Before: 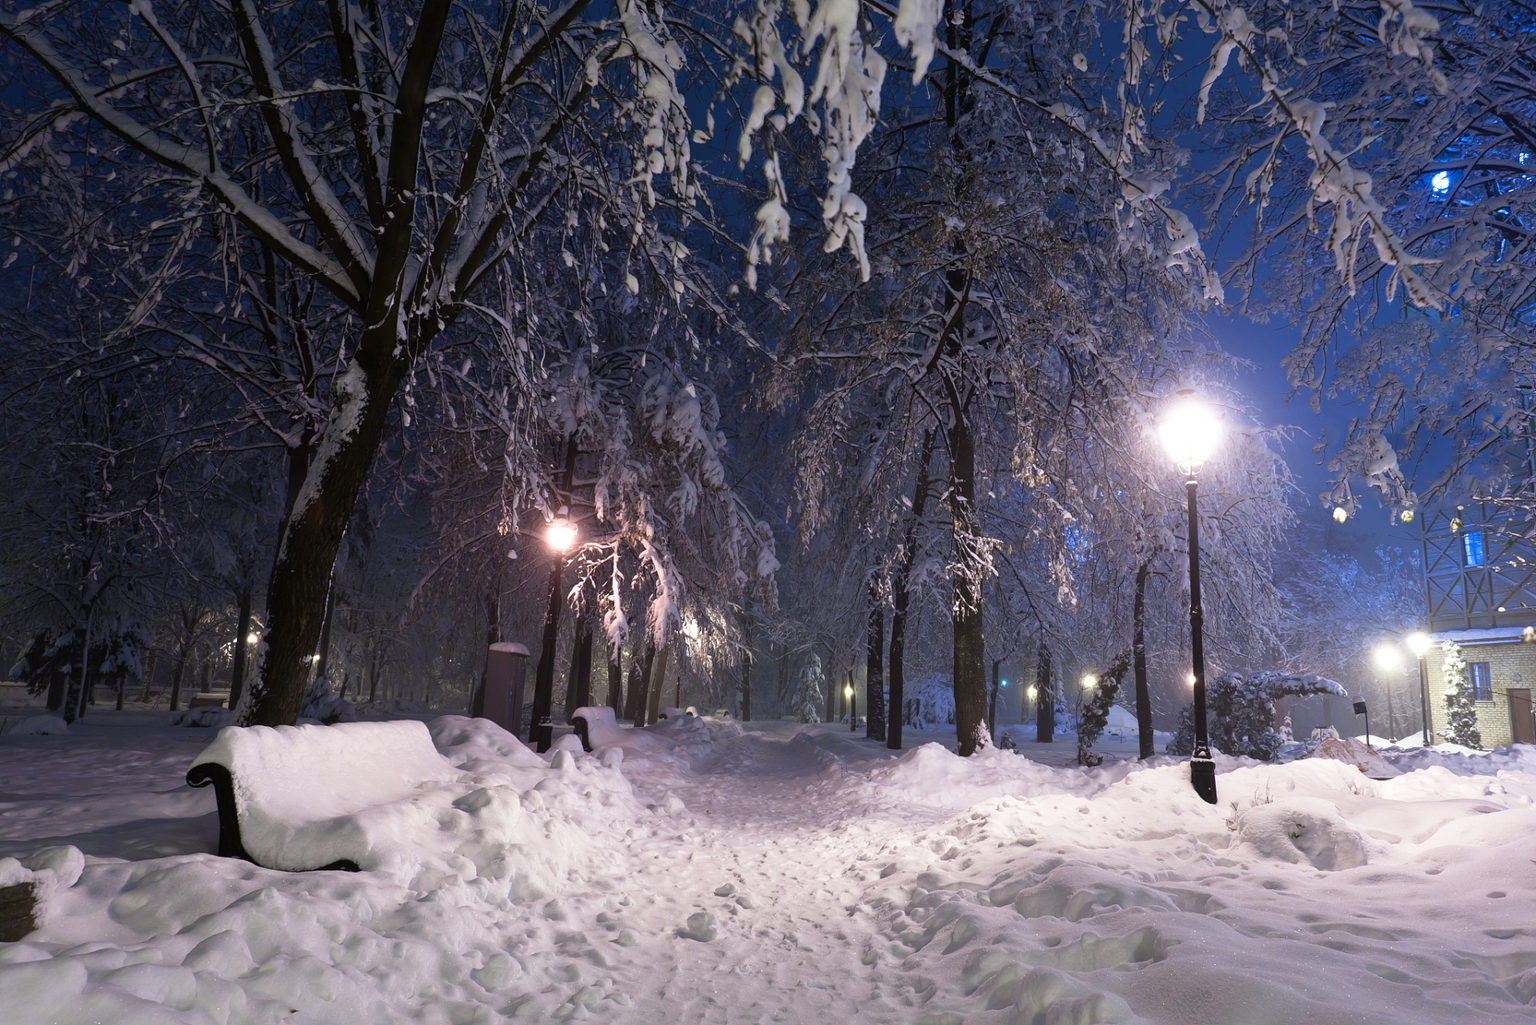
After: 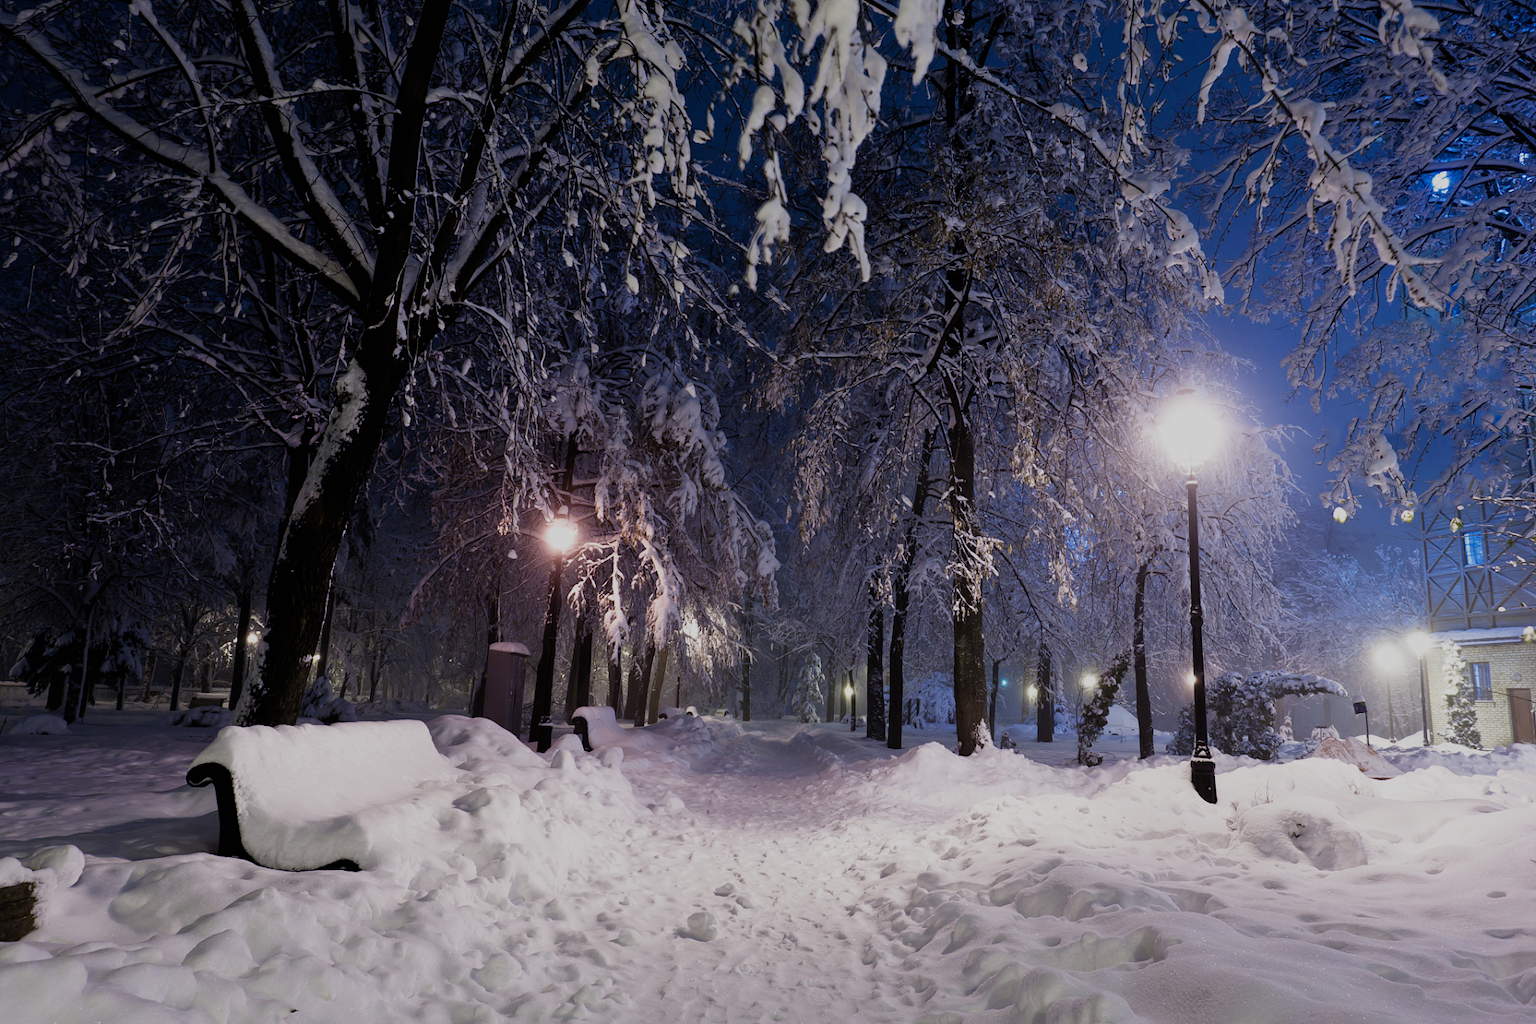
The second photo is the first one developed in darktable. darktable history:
filmic rgb: black relative exposure -7.22 EV, white relative exposure 5.34 EV, hardness 3.02, preserve chrominance no, color science v3 (2019), use custom middle-gray values true
